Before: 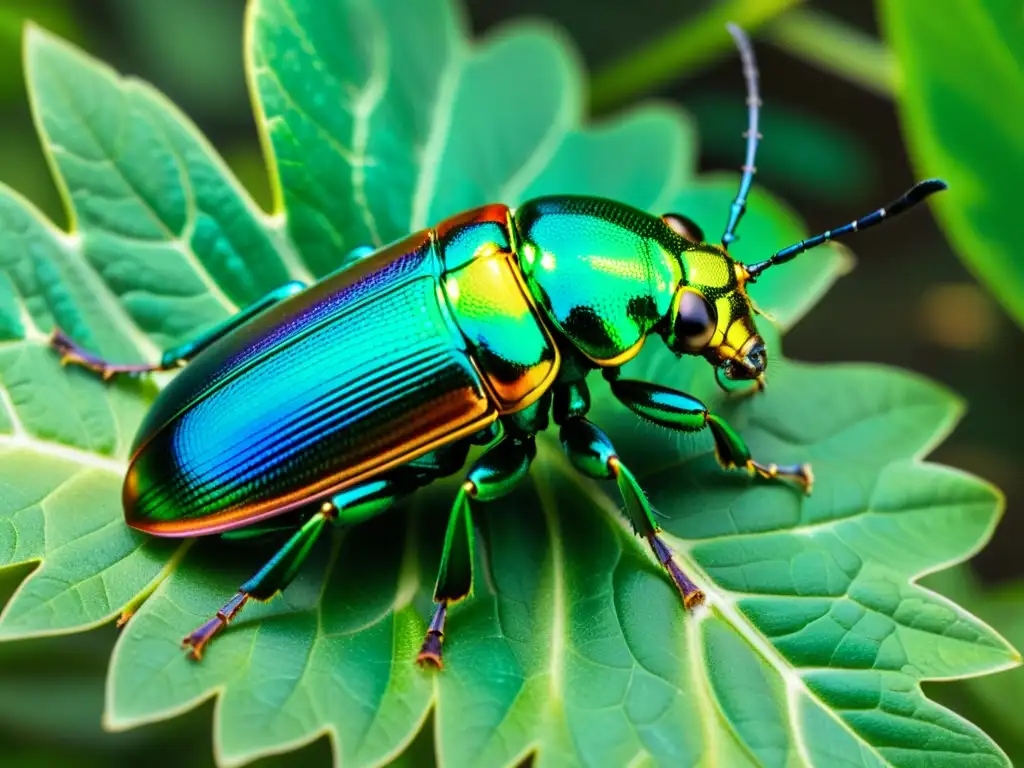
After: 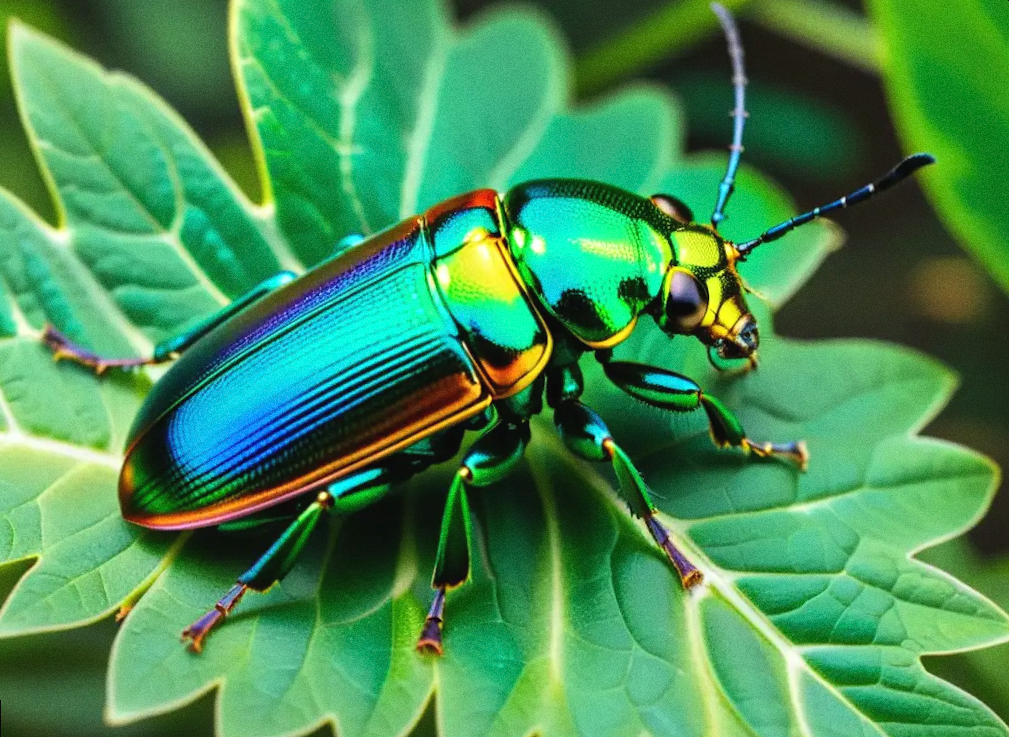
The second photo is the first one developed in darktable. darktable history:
grain: on, module defaults
rotate and perspective: rotation -1.42°, crop left 0.016, crop right 0.984, crop top 0.035, crop bottom 0.965
exposure: black level correction -0.003, exposure 0.04 EV, compensate highlight preservation false
